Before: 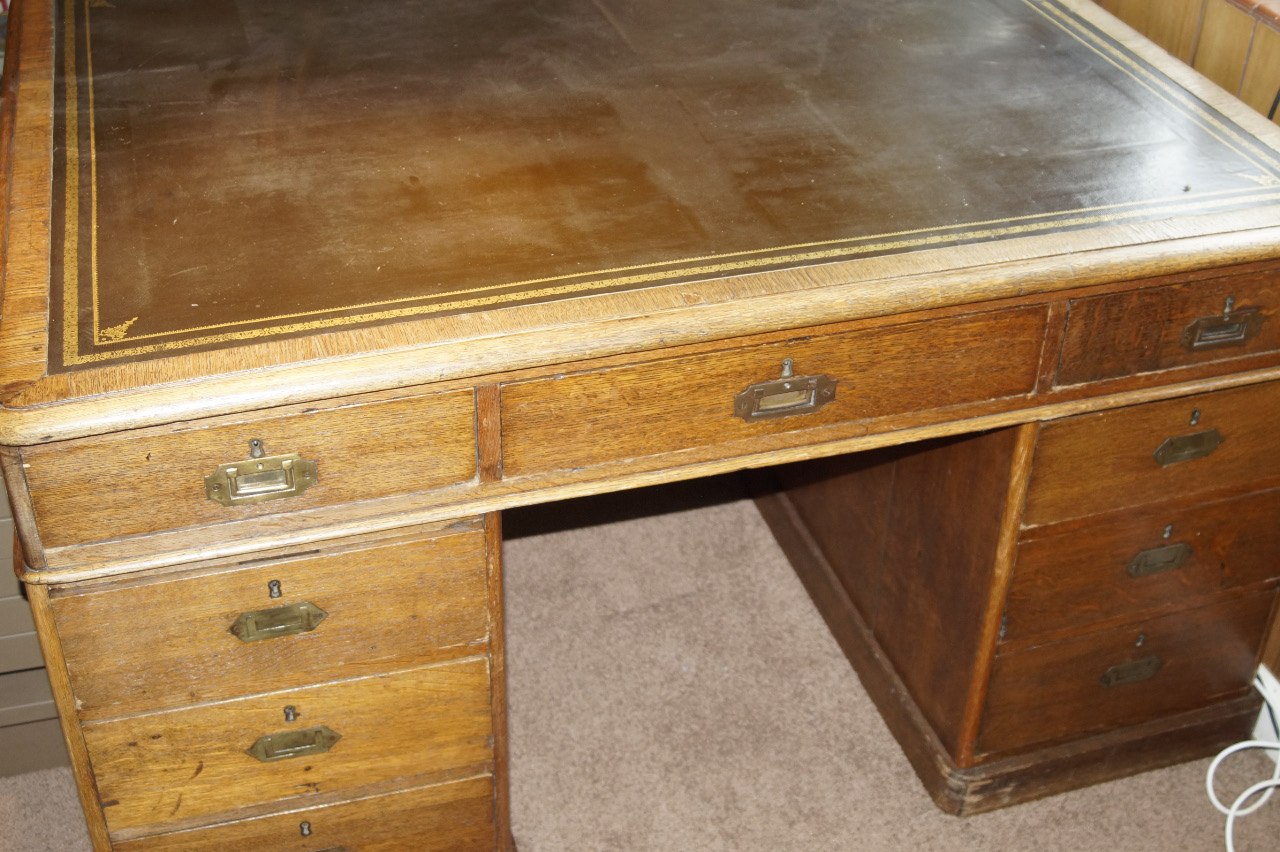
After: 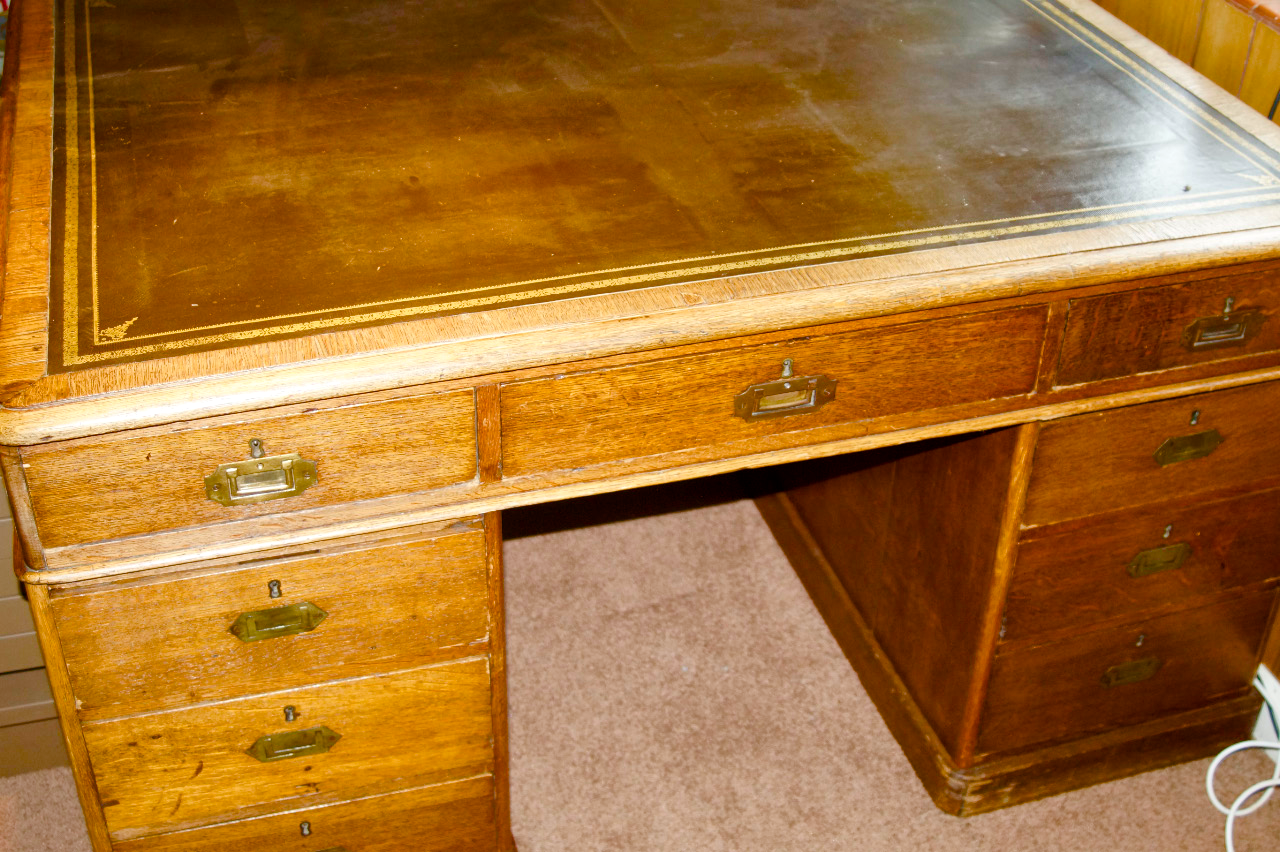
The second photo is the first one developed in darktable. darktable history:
color balance rgb: perceptual saturation grading › global saturation 24.74%, perceptual saturation grading › highlights -51.22%, perceptual saturation grading › mid-tones 19.16%, perceptual saturation grading › shadows 60.98%, global vibrance 50%
local contrast: mode bilateral grid, contrast 20, coarseness 50, detail 120%, midtone range 0.2
